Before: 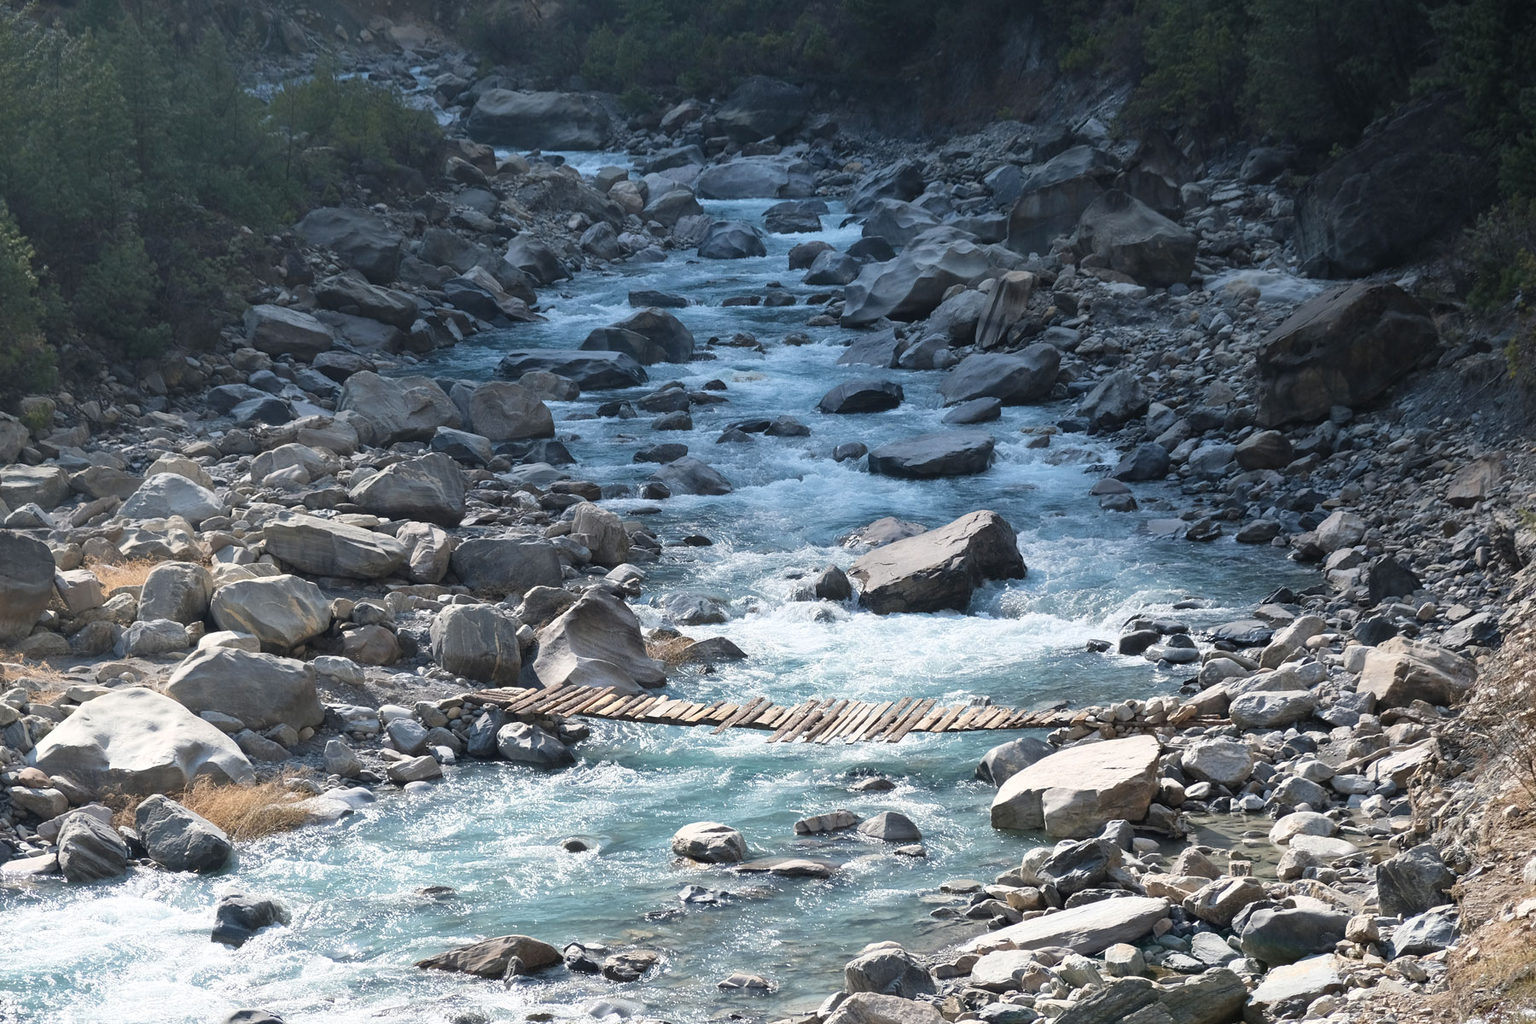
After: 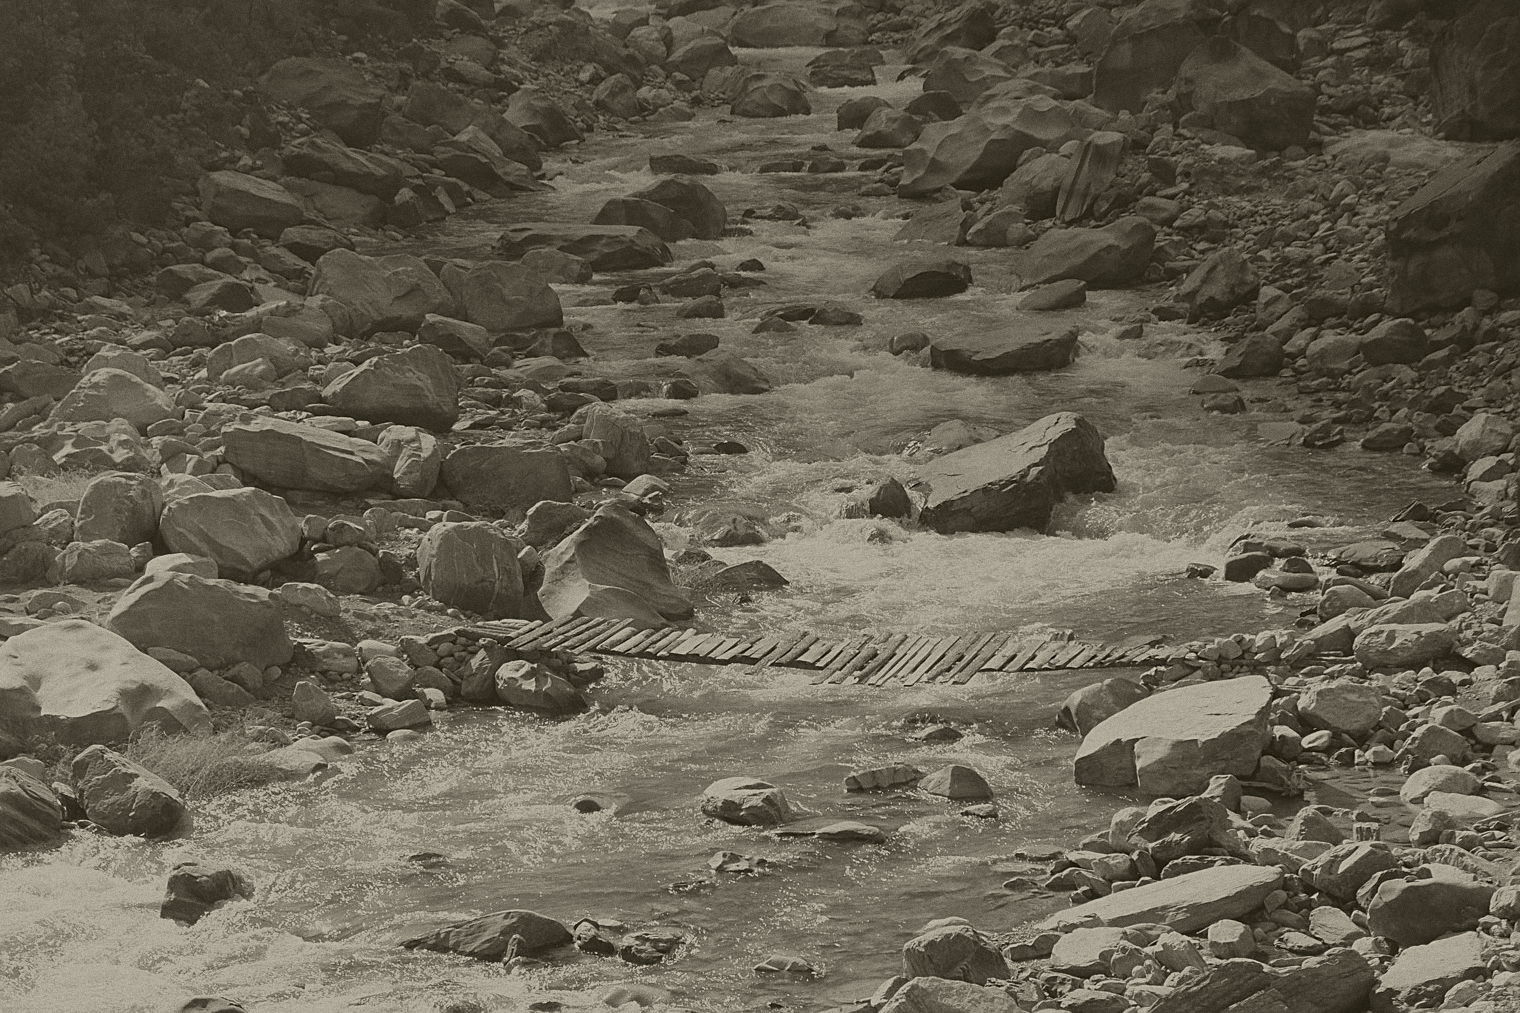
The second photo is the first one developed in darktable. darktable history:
grain: coarseness 0.09 ISO
crop and rotate: left 4.842%, top 15.51%, right 10.668%
sharpen: on, module defaults
colorize: hue 41.44°, saturation 22%, source mix 60%, lightness 10.61%
